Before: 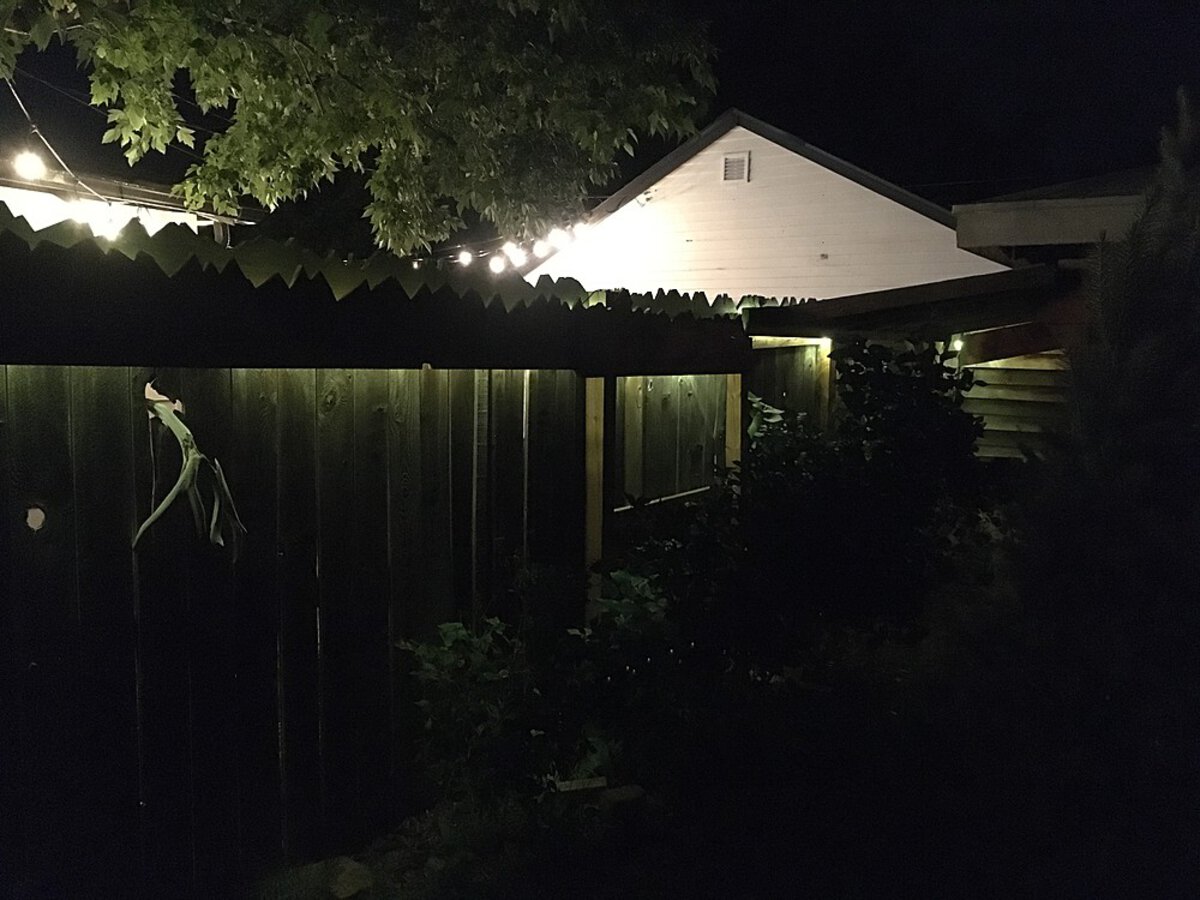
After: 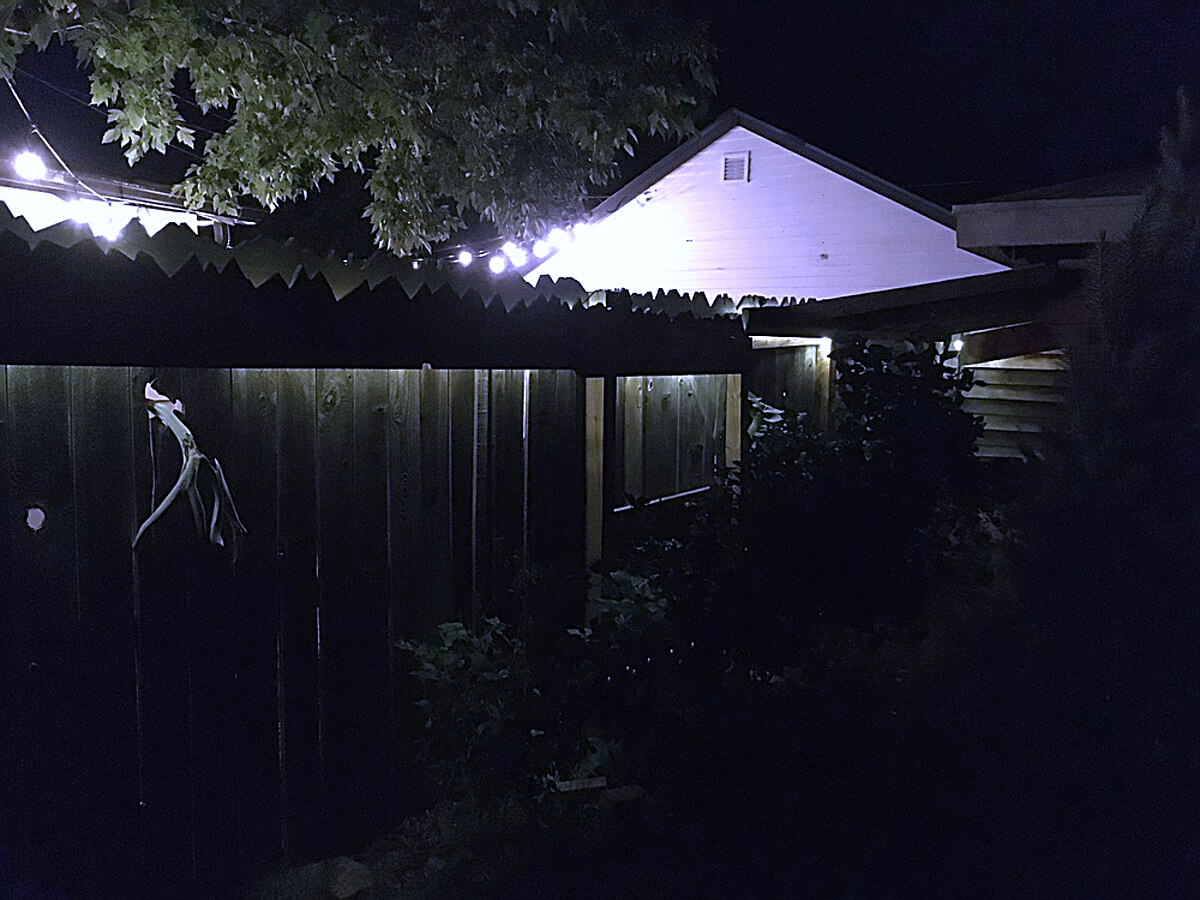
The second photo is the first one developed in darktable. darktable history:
white balance: red 0.98, blue 1.61
sharpen: on, module defaults
